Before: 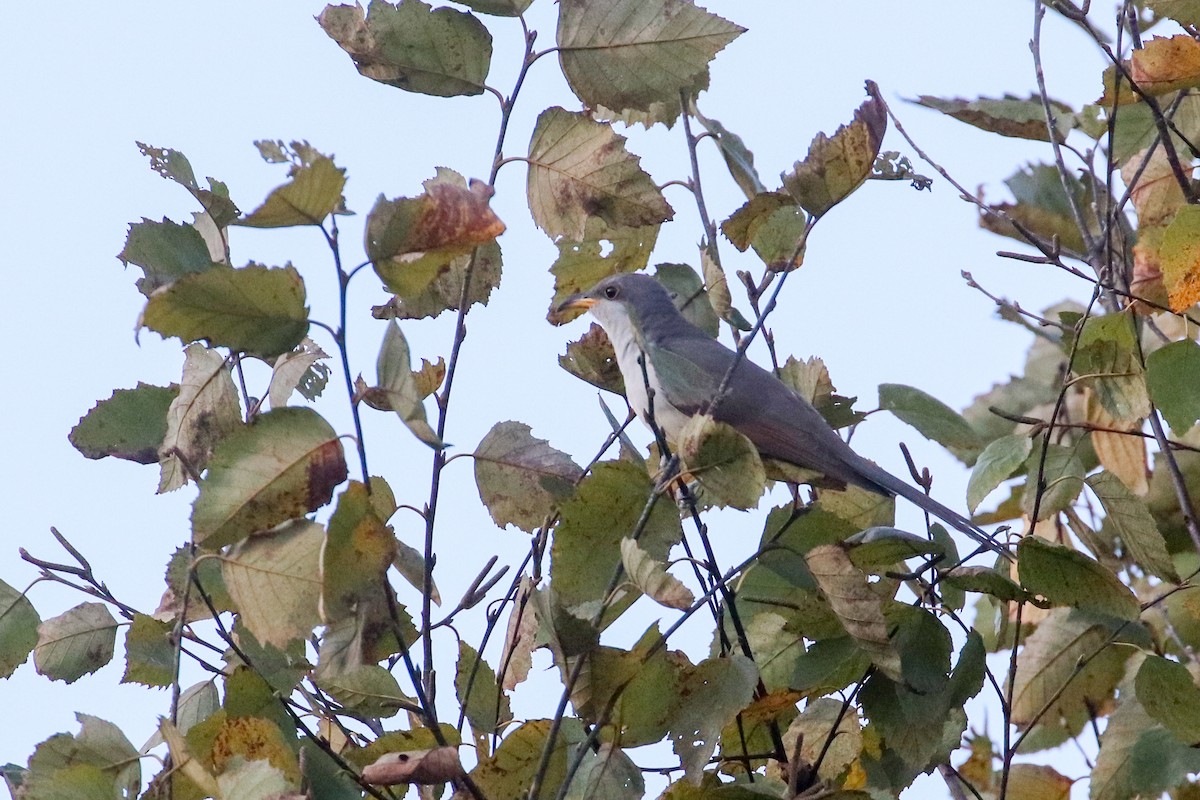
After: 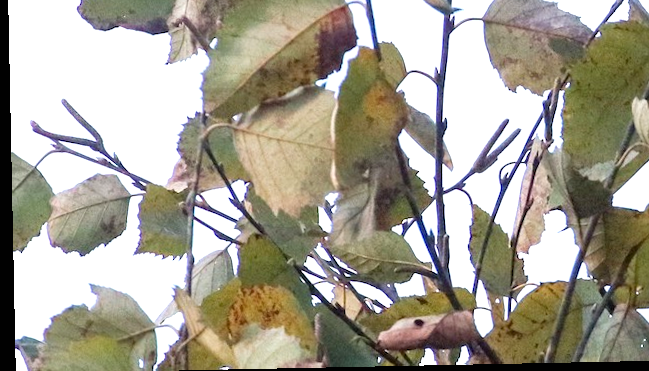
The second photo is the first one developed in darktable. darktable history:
rotate and perspective: rotation -1.17°, automatic cropping off
crop and rotate: top 54.778%, right 46.61%, bottom 0.159%
exposure: black level correction 0, exposure 0.7 EV, compensate exposure bias true, compensate highlight preservation false
